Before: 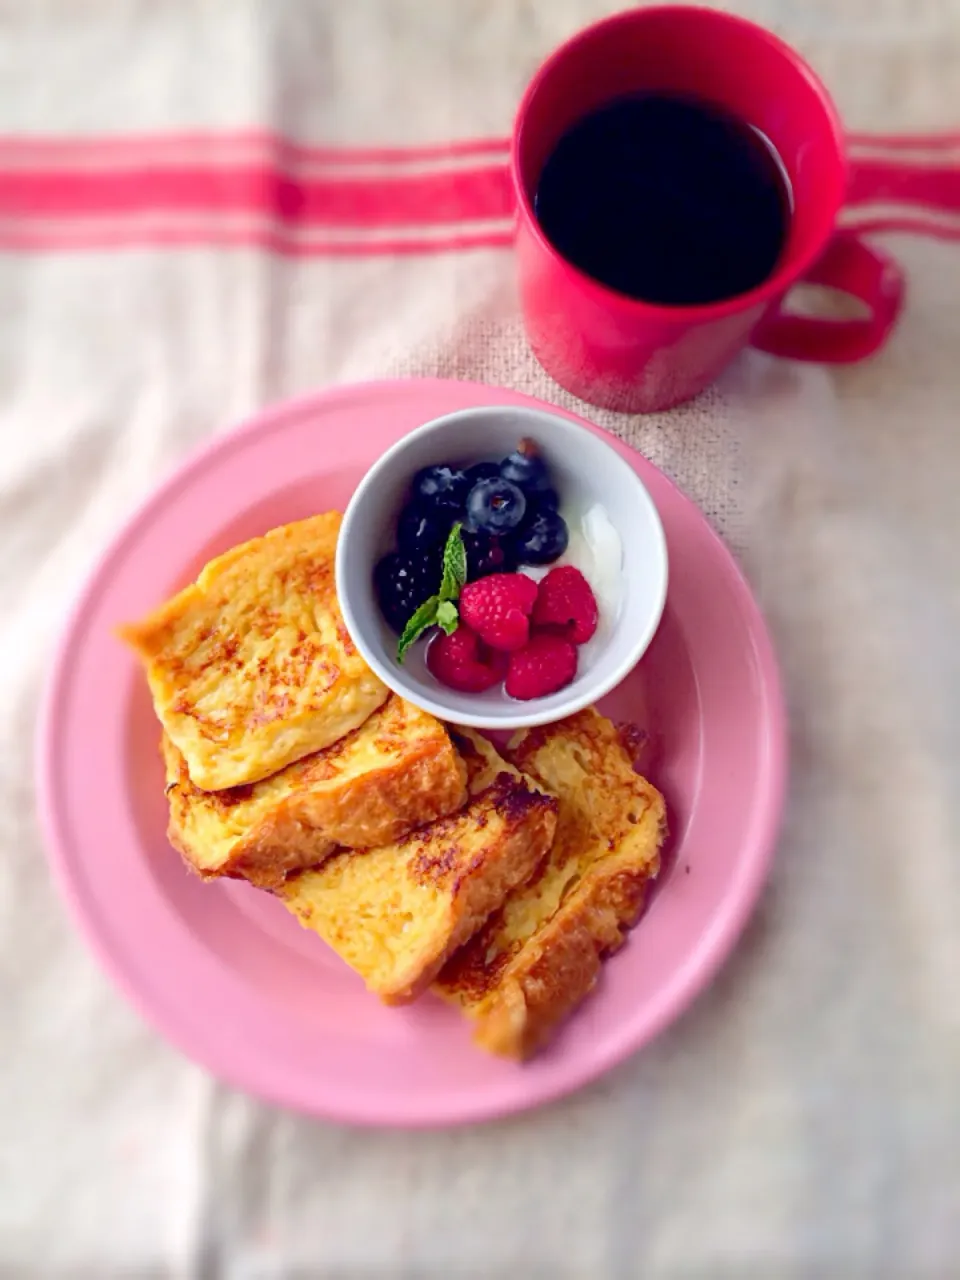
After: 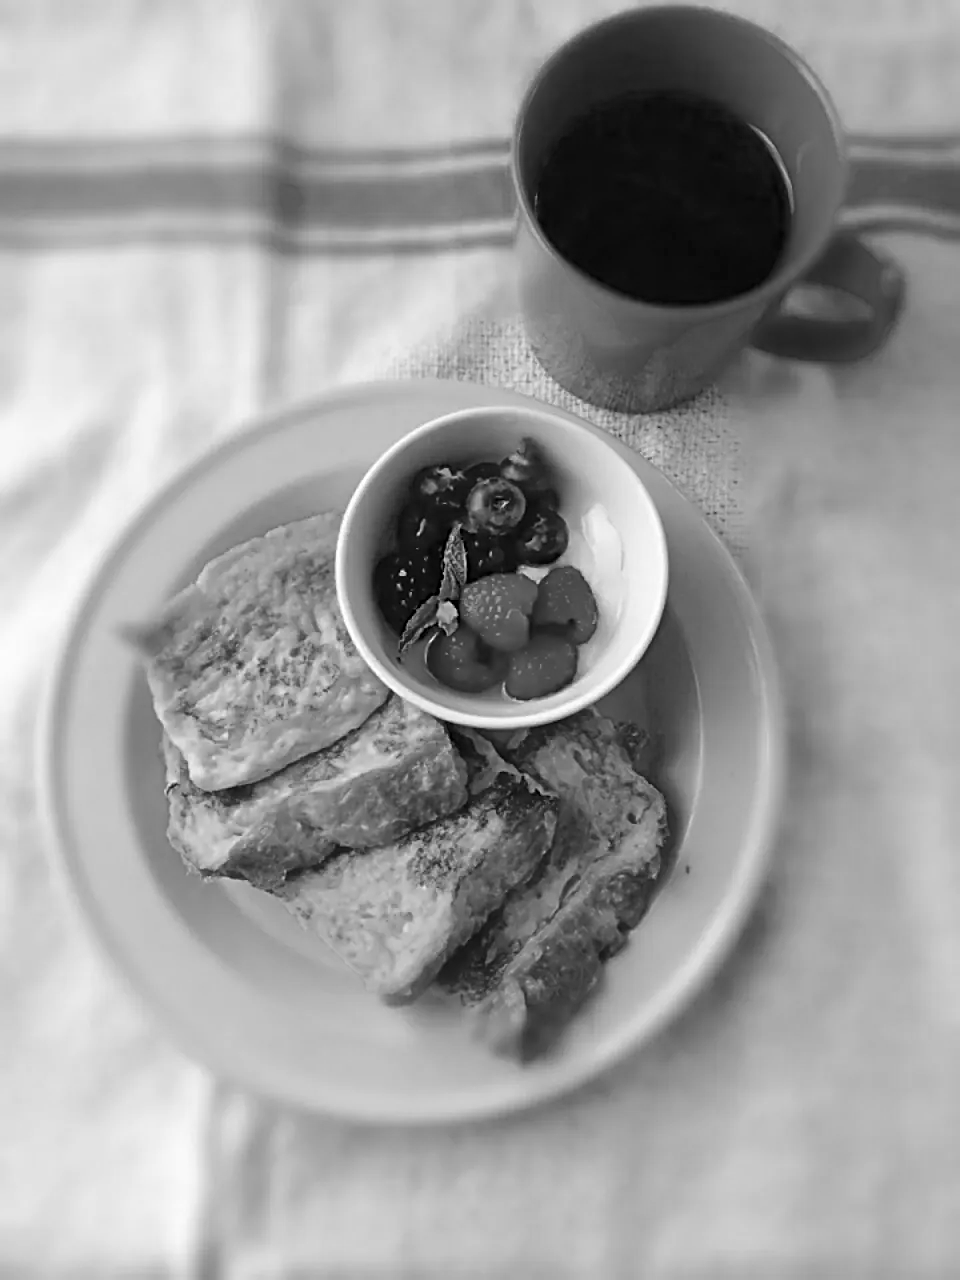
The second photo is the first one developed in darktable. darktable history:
color calibration: output gray [0.253, 0.26, 0.487, 0], illuminant as shot in camera, x 0.358, y 0.373, temperature 4628.91 K
sharpen: on, module defaults
